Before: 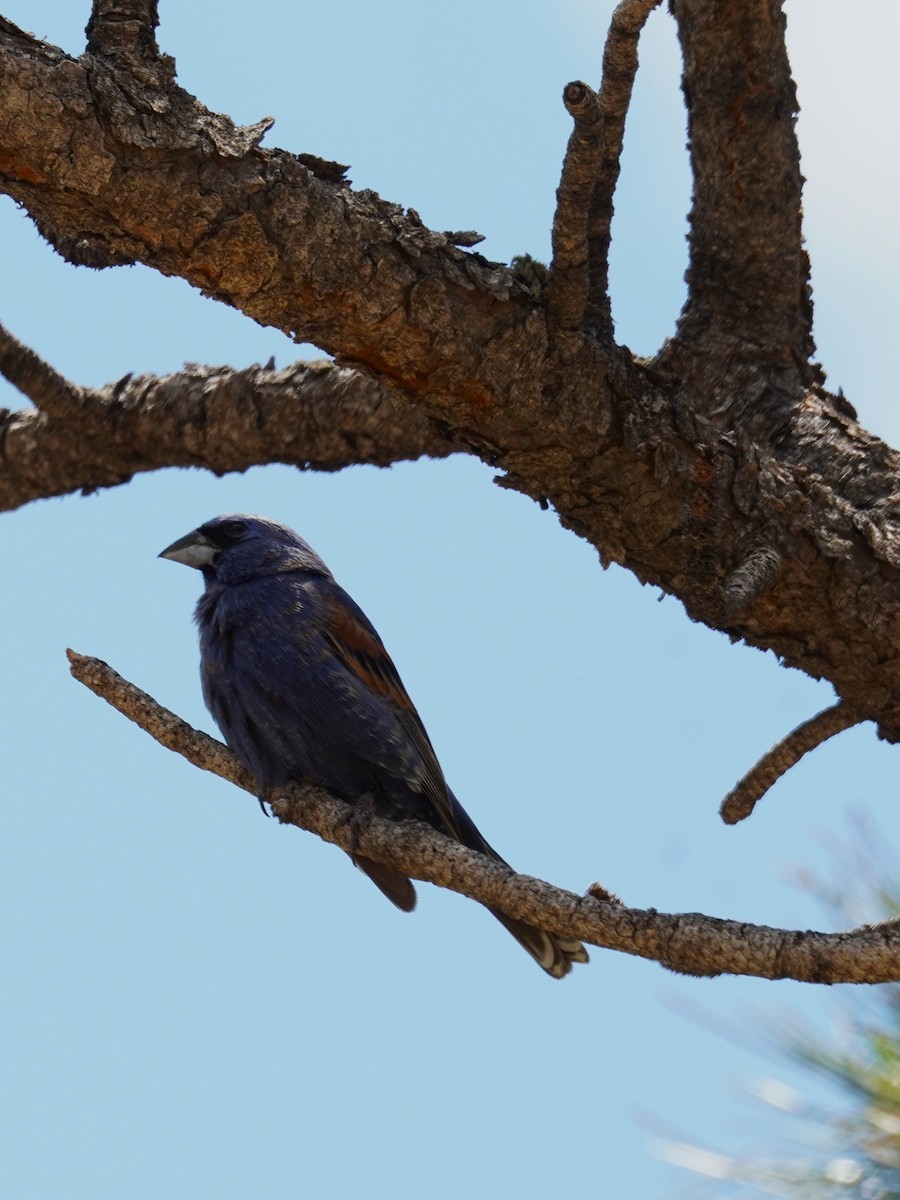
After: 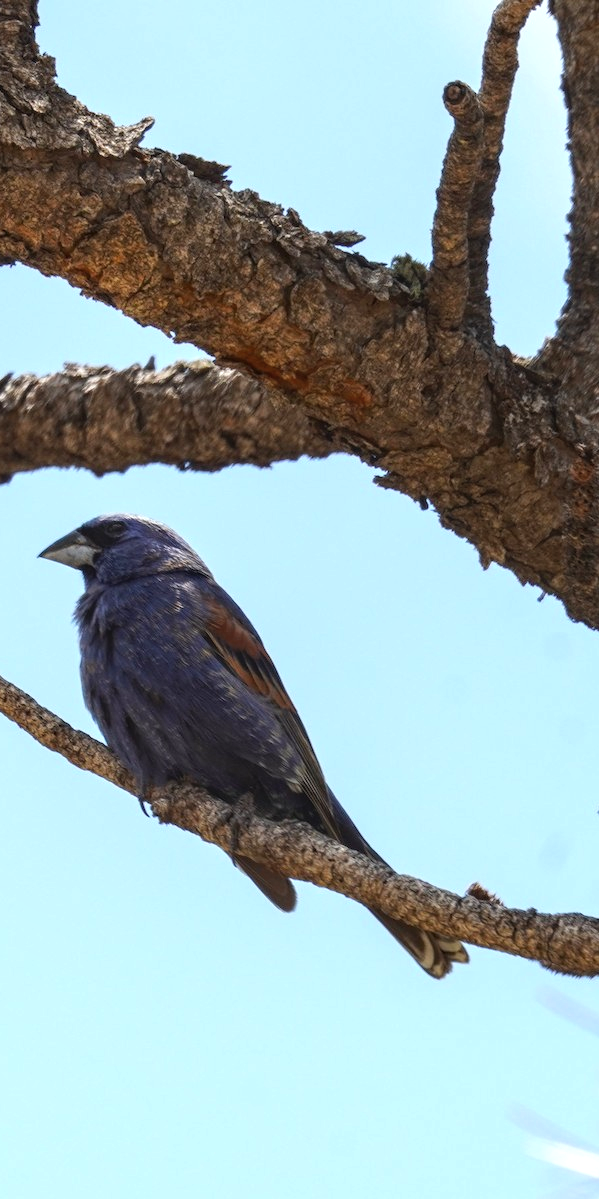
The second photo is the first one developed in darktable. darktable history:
local contrast: on, module defaults
exposure: black level correction 0, exposure 0.697 EV, compensate exposure bias true, compensate highlight preservation false
crop and rotate: left 13.443%, right 19.917%
tone equalizer: -7 EV 0.118 EV
